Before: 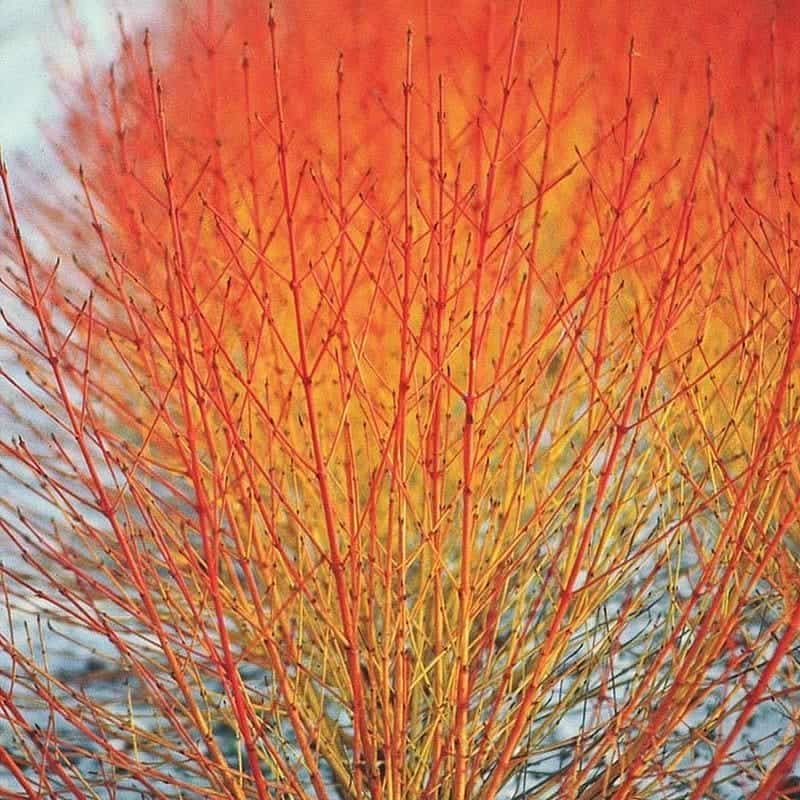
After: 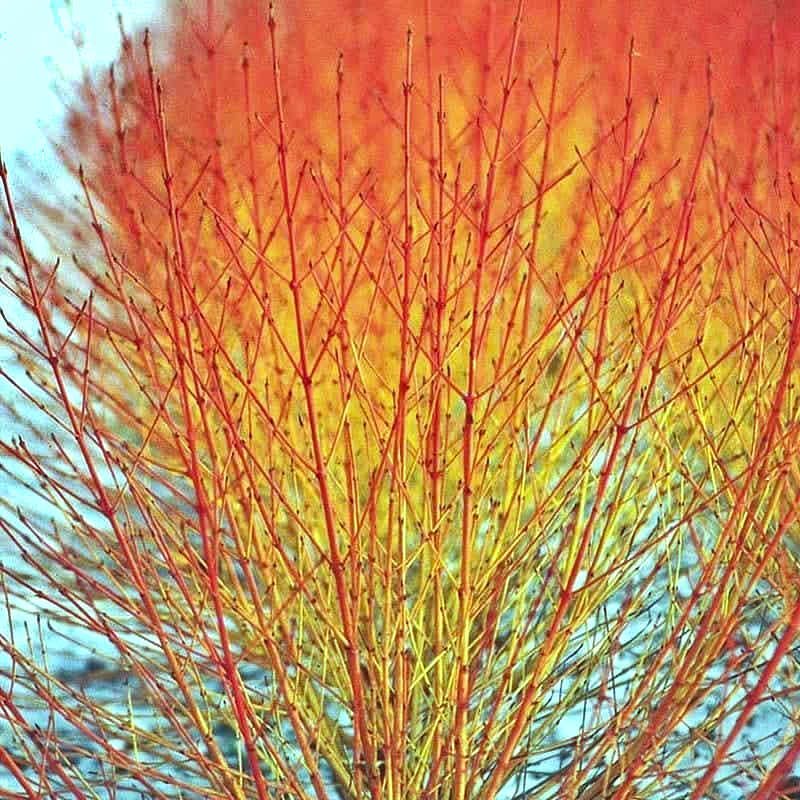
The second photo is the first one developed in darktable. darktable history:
white balance: red 0.986, blue 1.01
shadows and highlights: soften with gaussian
contrast brightness saturation: contrast 0.04, saturation 0.07
exposure: exposure 0.485 EV, compensate highlight preservation false
color balance: mode lift, gamma, gain (sRGB), lift [0.997, 0.979, 1.021, 1.011], gamma [1, 1.084, 0.916, 0.998], gain [1, 0.87, 1.13, 1.101], contrast 4.55%, contrast fulcrum 38.24%, output saturation 104.09%
